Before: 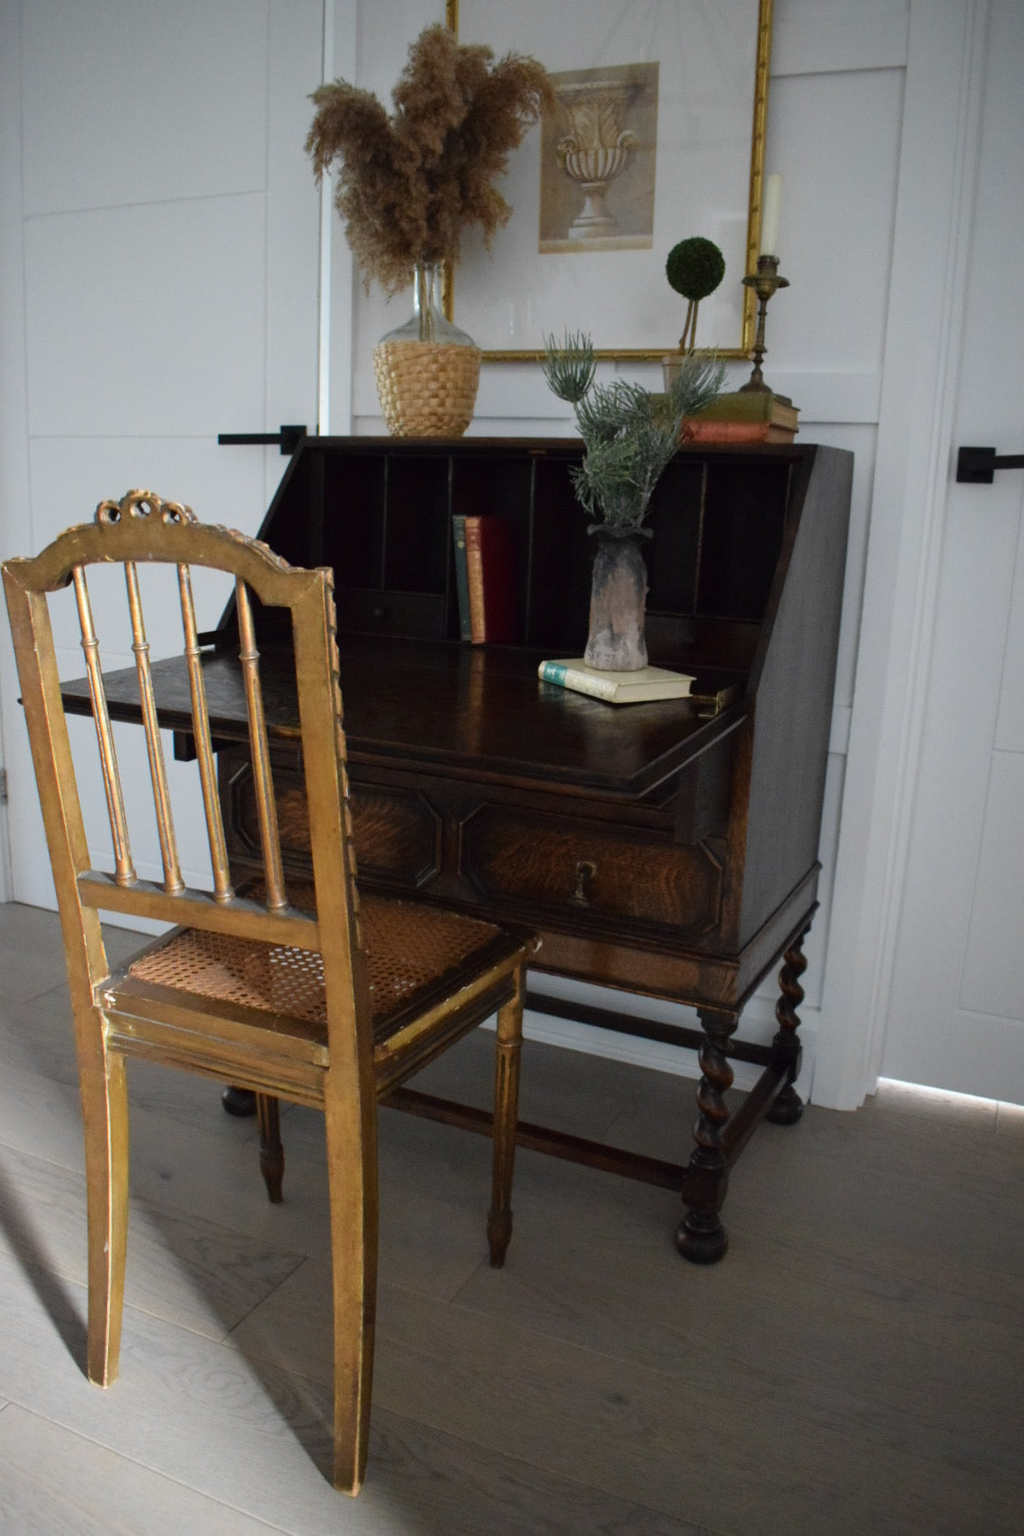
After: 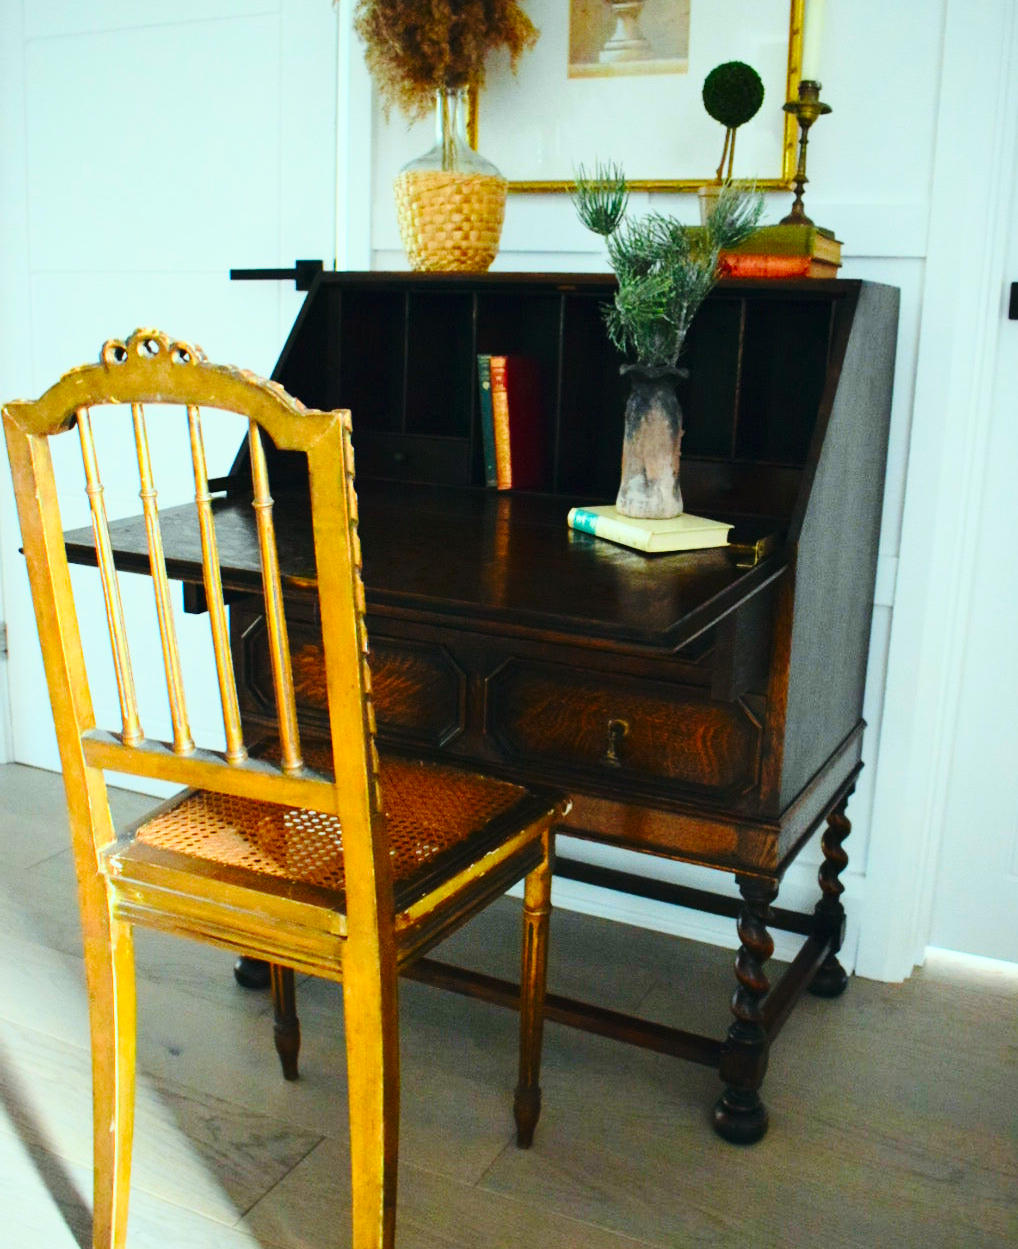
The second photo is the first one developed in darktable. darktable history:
crop and rotate: angle 0.03°, top 11.643%, right 5.651%, bottom 11.189%
contrast brightness saturation: contrast 0.2, brightness 0.16, saturation 0.22
base curve: curves: ch0 [(0, 0) (0.028, 0.03) (0.121, 0.232) (0.46, 0.748) (0.859, 0.968) (1, 1)], preserve colors none
color correction: highlights a* -7.33, highlights b* 1.26, shadows a* -3.55, saturation 1.4
